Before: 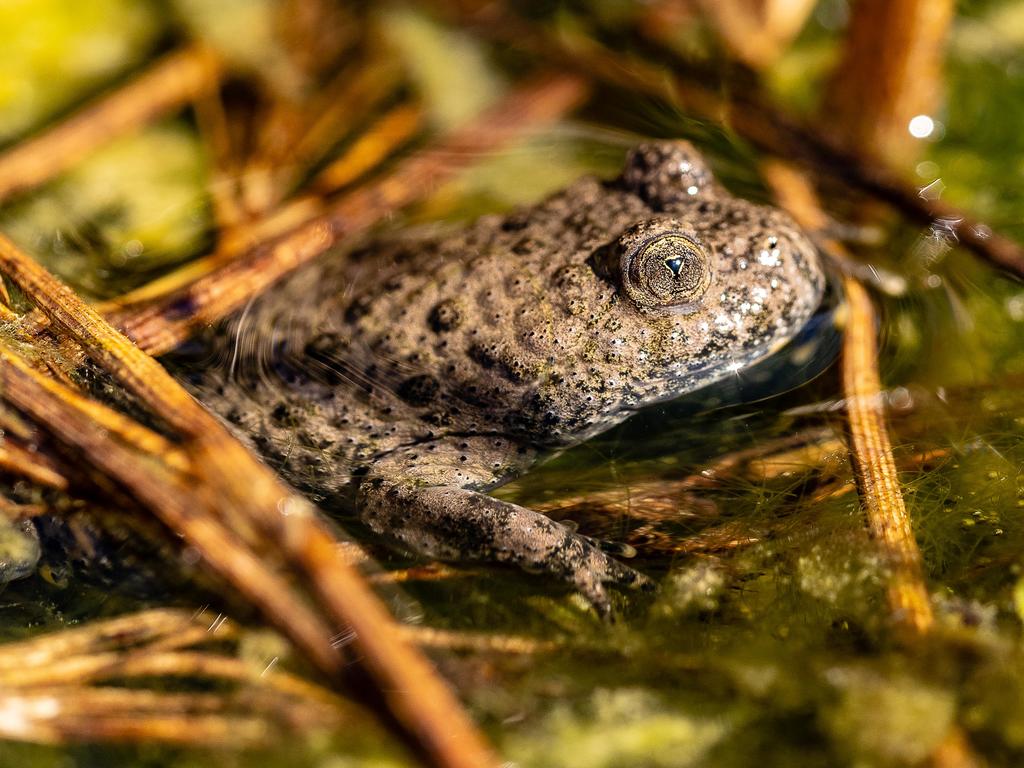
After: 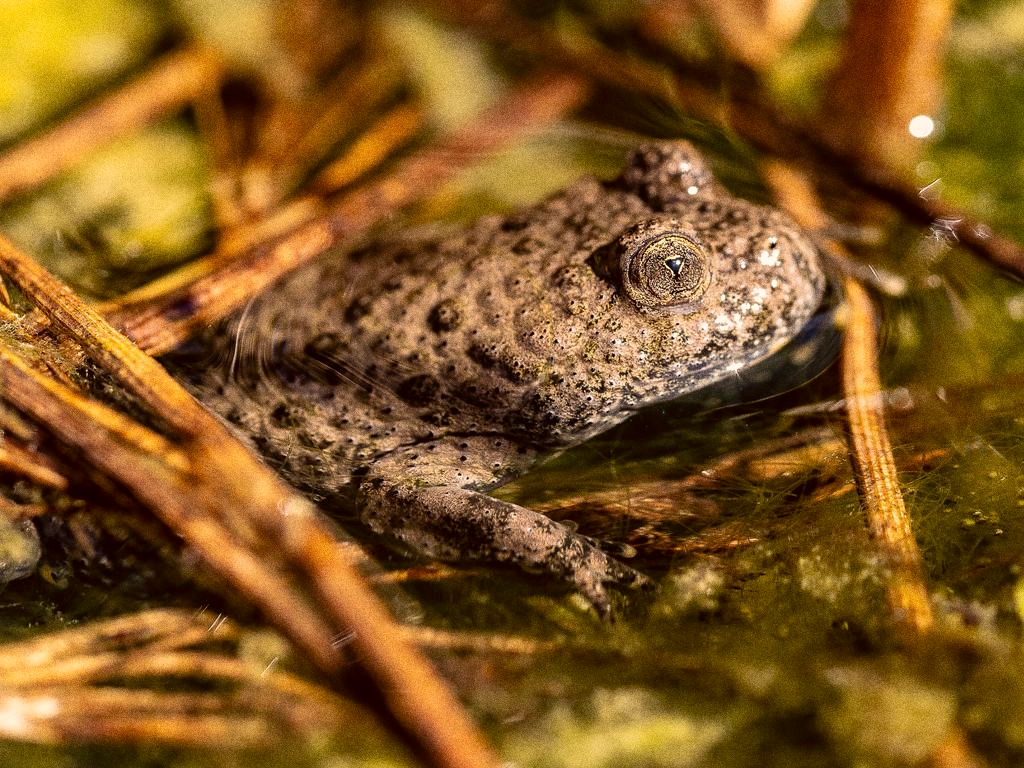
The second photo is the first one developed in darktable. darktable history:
grain: coarseness 0.09 ISO, strength 40%
color correction: highlights a* 6.27, highlights b* 8.19, shadows a* 5.94, shadows b* 7.23, saturation 0.9
